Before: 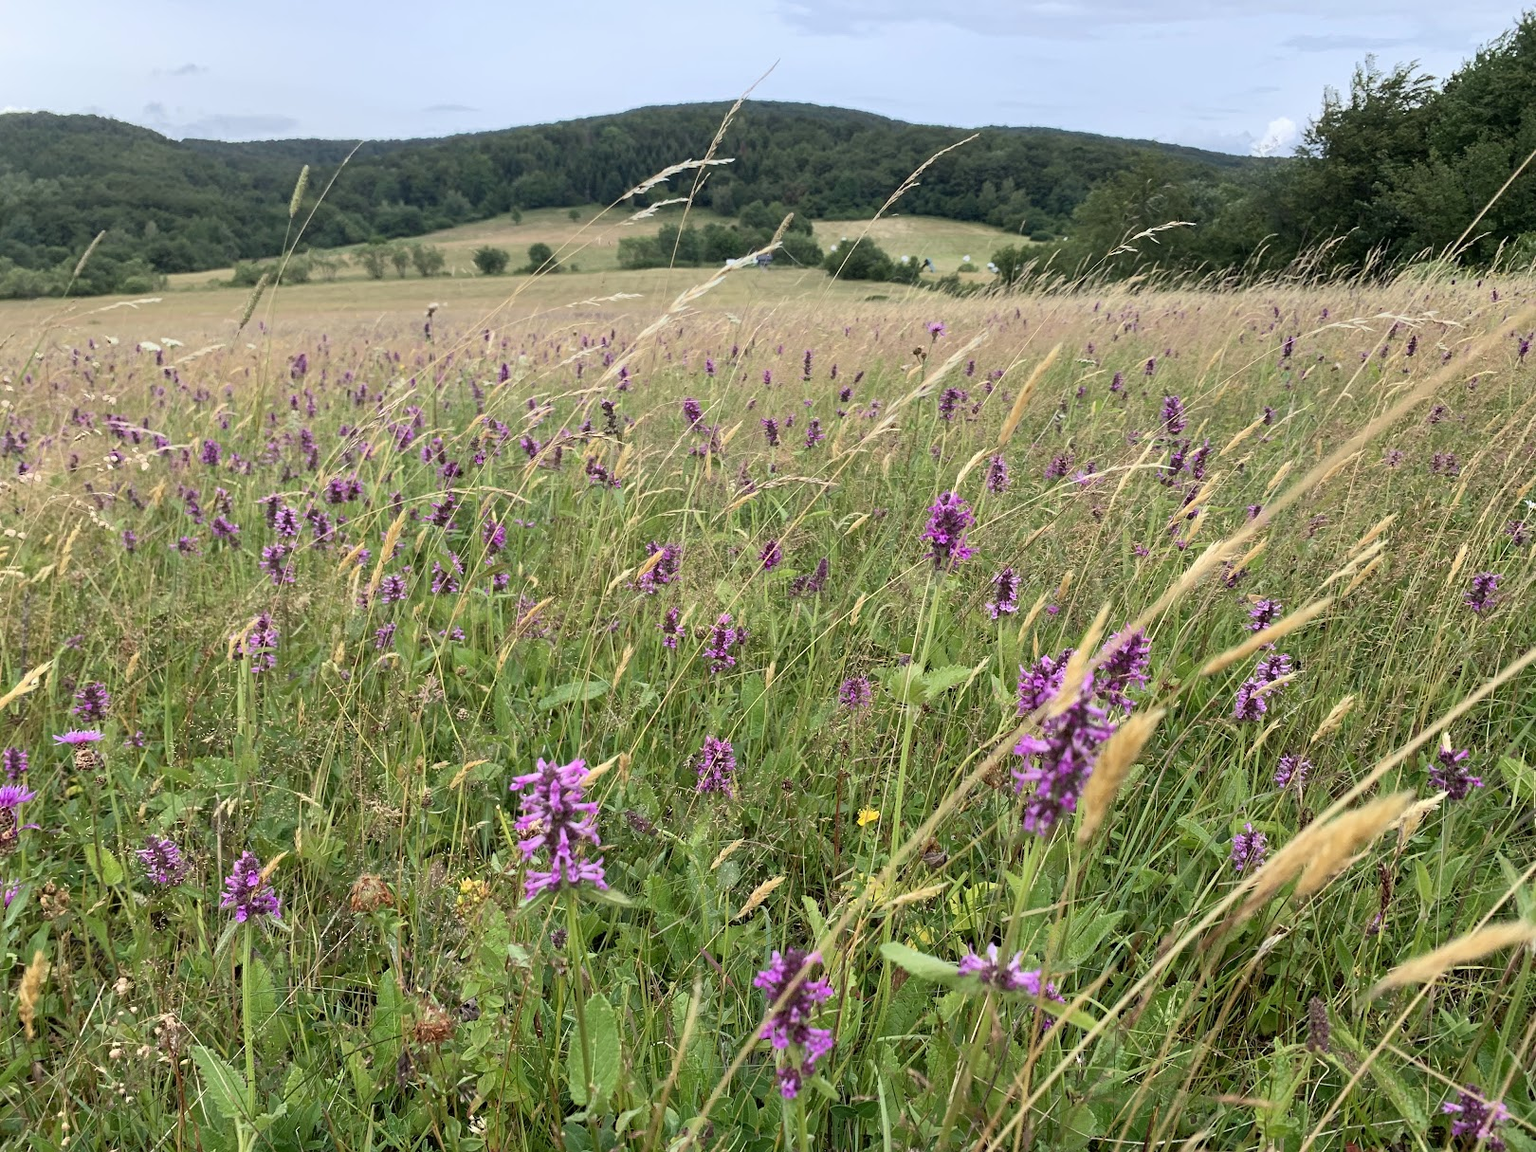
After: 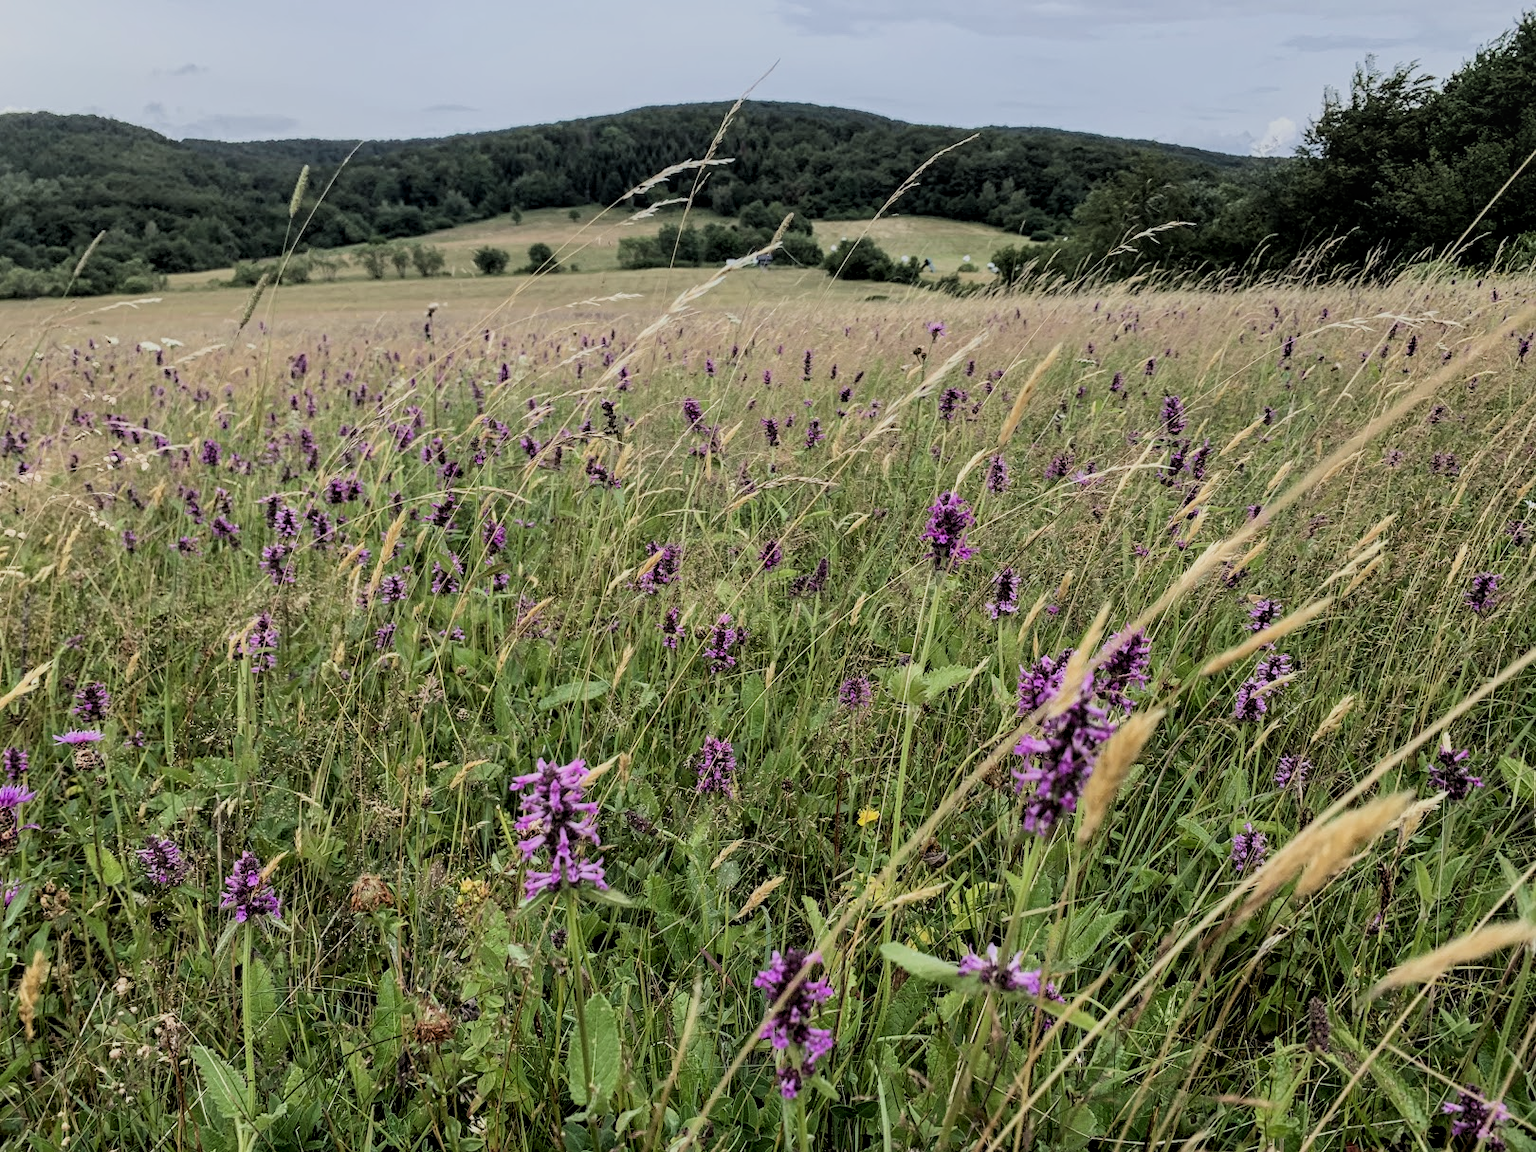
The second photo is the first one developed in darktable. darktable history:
local contrast: on, module defaults
filmic rgb: black relative exposure -5 EV, white relative exposure 3.5 EV, hardness 3.19, contrast 1.2, highlights saturation mix -50%
exposure: exposure -0.36 EV, compensate highlight preservation false
